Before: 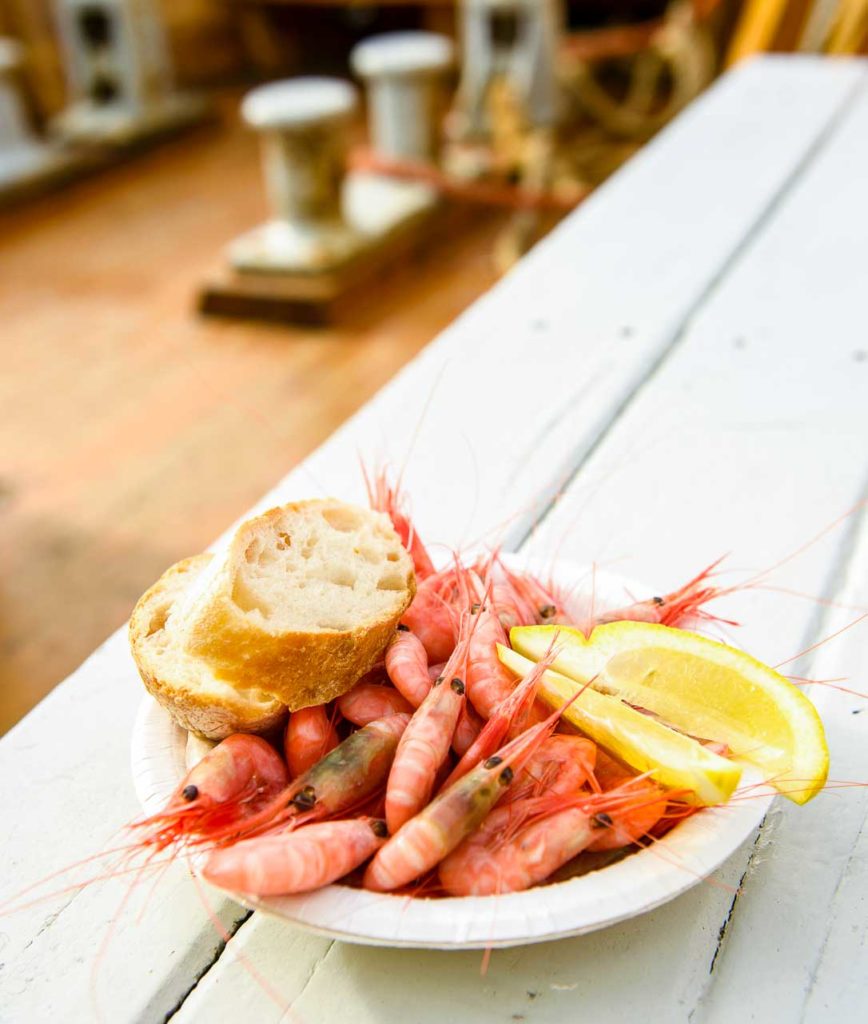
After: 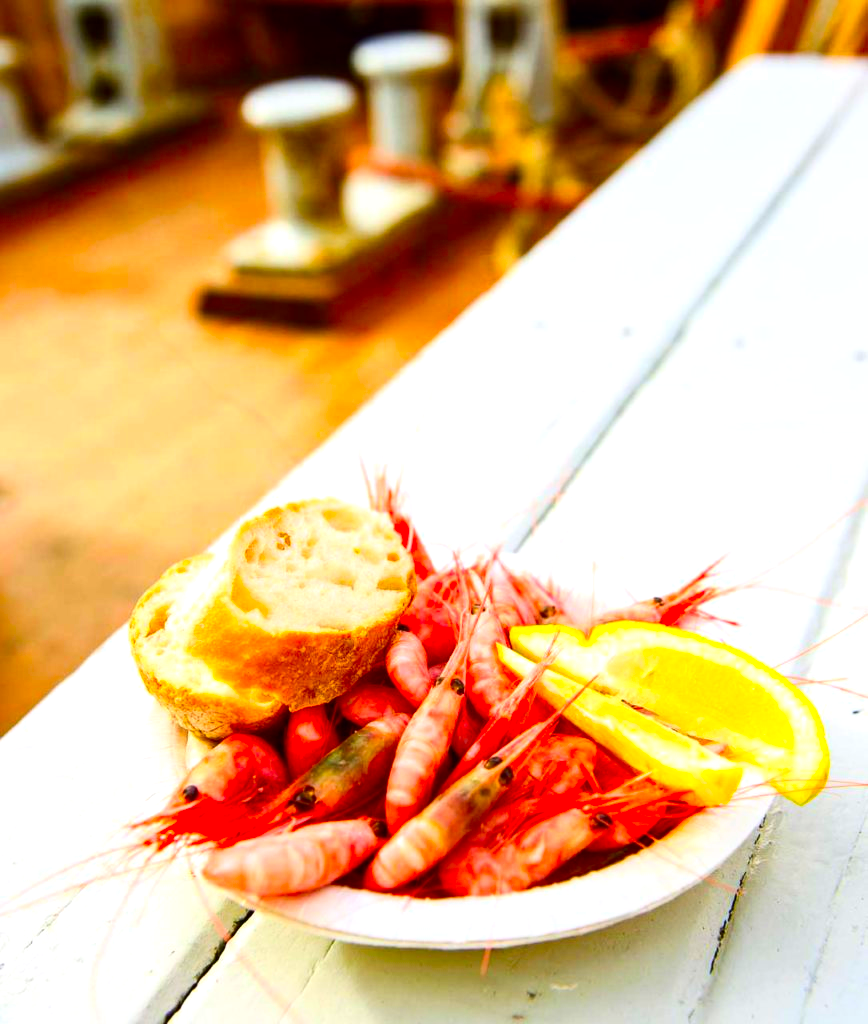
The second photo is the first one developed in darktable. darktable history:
contrast brightness saturation: contrast 0.16, saturation 0.32
color balance: lift [1, 1.001, 0.999, 1.001], gamma [1, 1.004, 1.007, 0.993], gain [1, 0.991, 0.987, 1.013], contrast 10%, output saturation 120%
